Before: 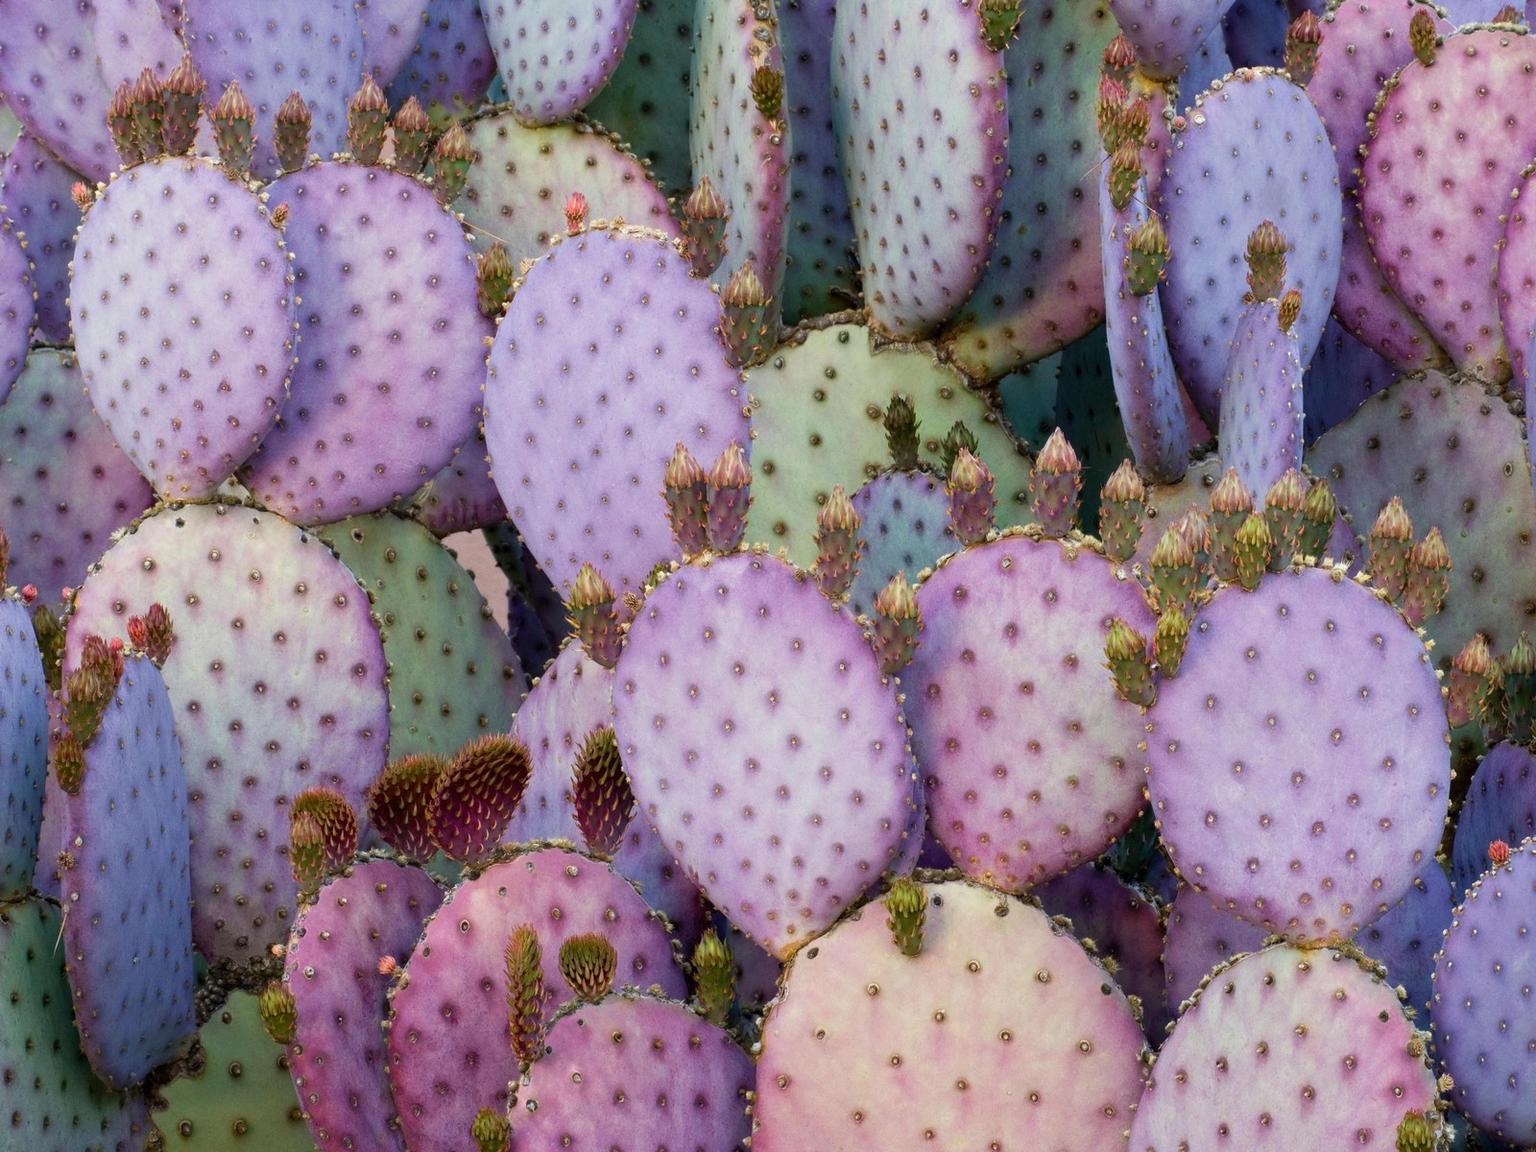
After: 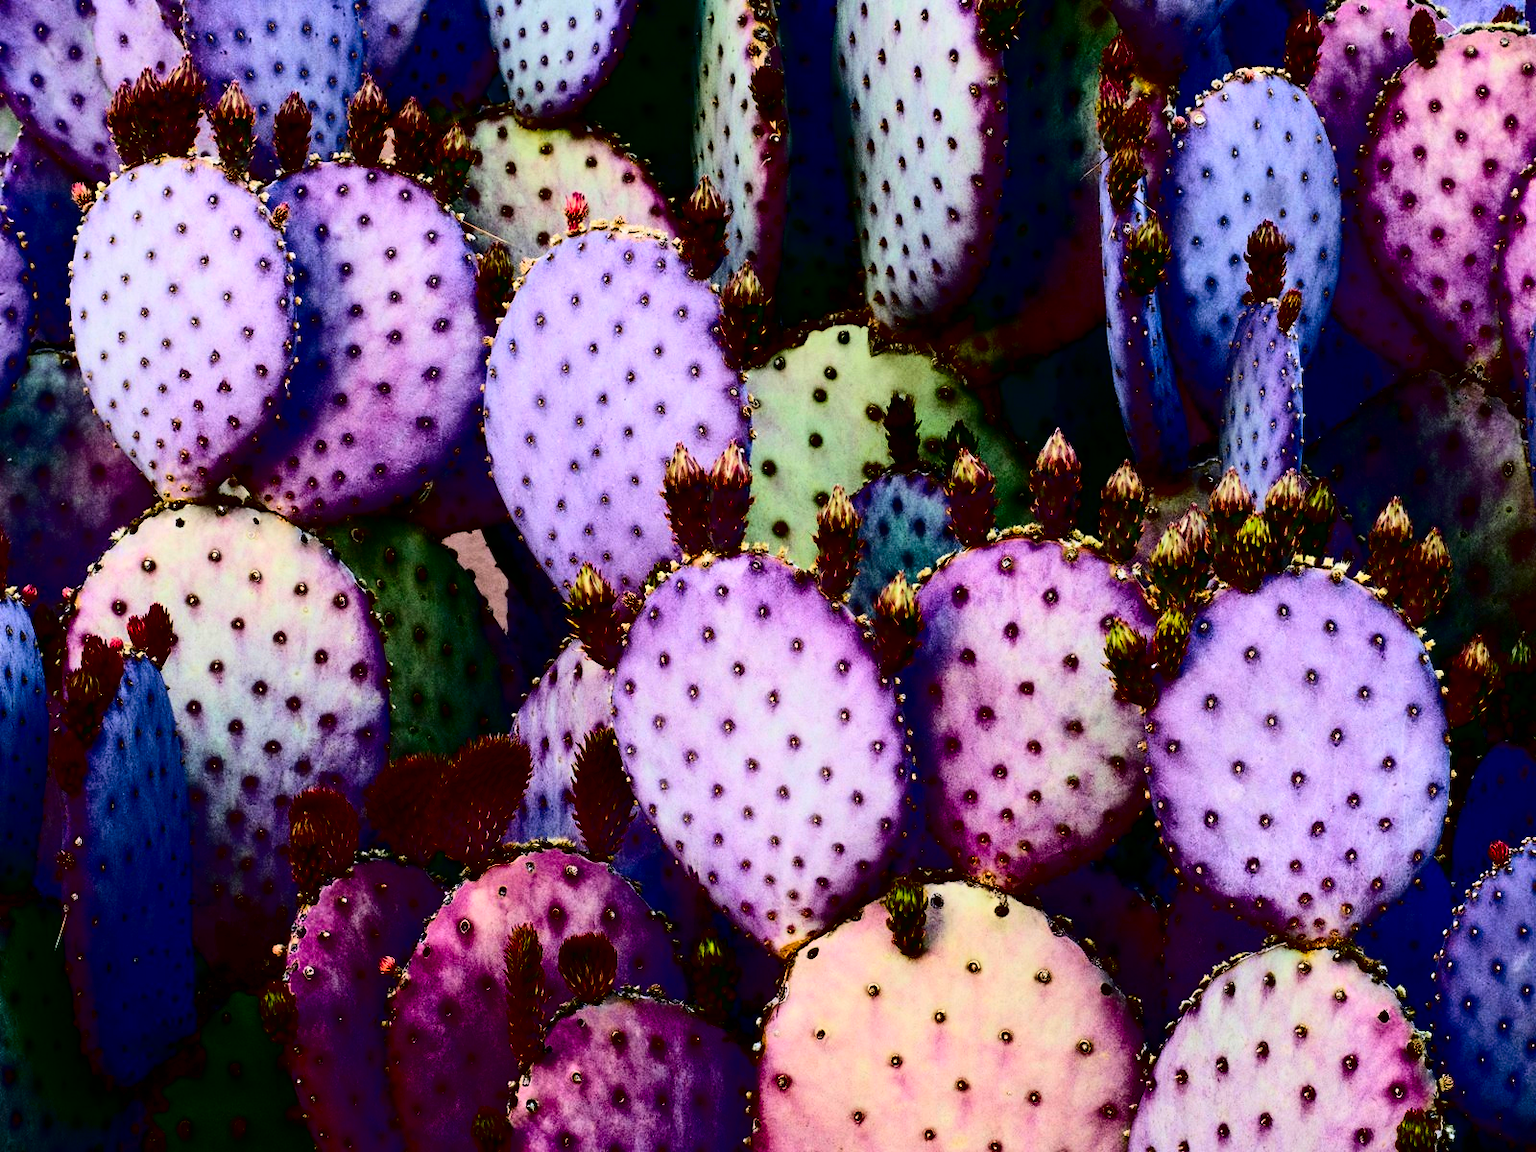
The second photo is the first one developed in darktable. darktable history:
tone equalizer: on, module defaults
exposure: black level correction -0.015, exposure -0.138 EV, compensate highlight preservation false
contrast brightness saturation: contrast 0.755, brightness -0.991, saturation 0.99
